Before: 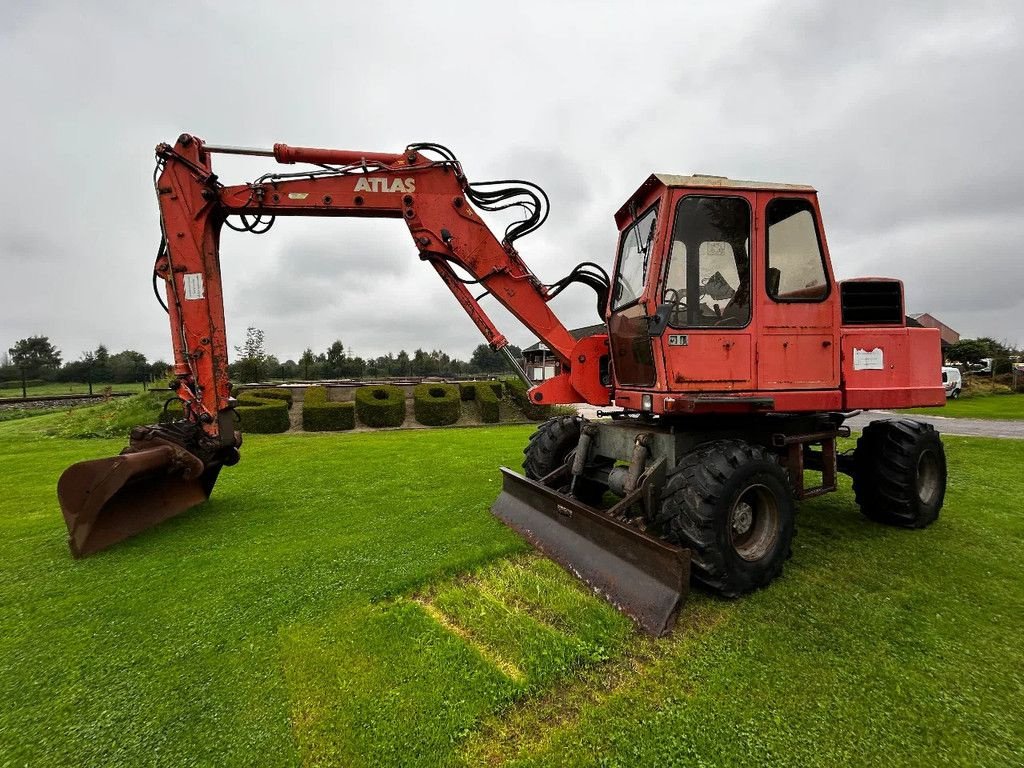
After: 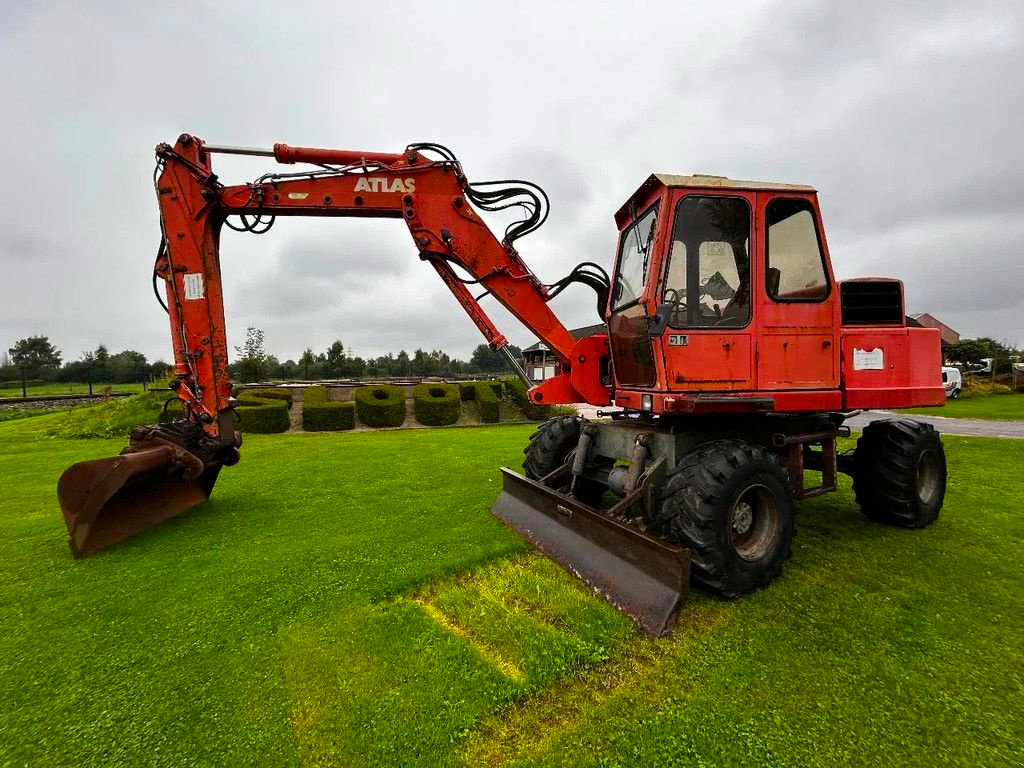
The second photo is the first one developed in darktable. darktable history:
color balance rgb: perceptual saturation grading › global saturation 31.01%, global vibrance 9.174%
color correction: highlights a* 0.061, highlights b* -0.521
